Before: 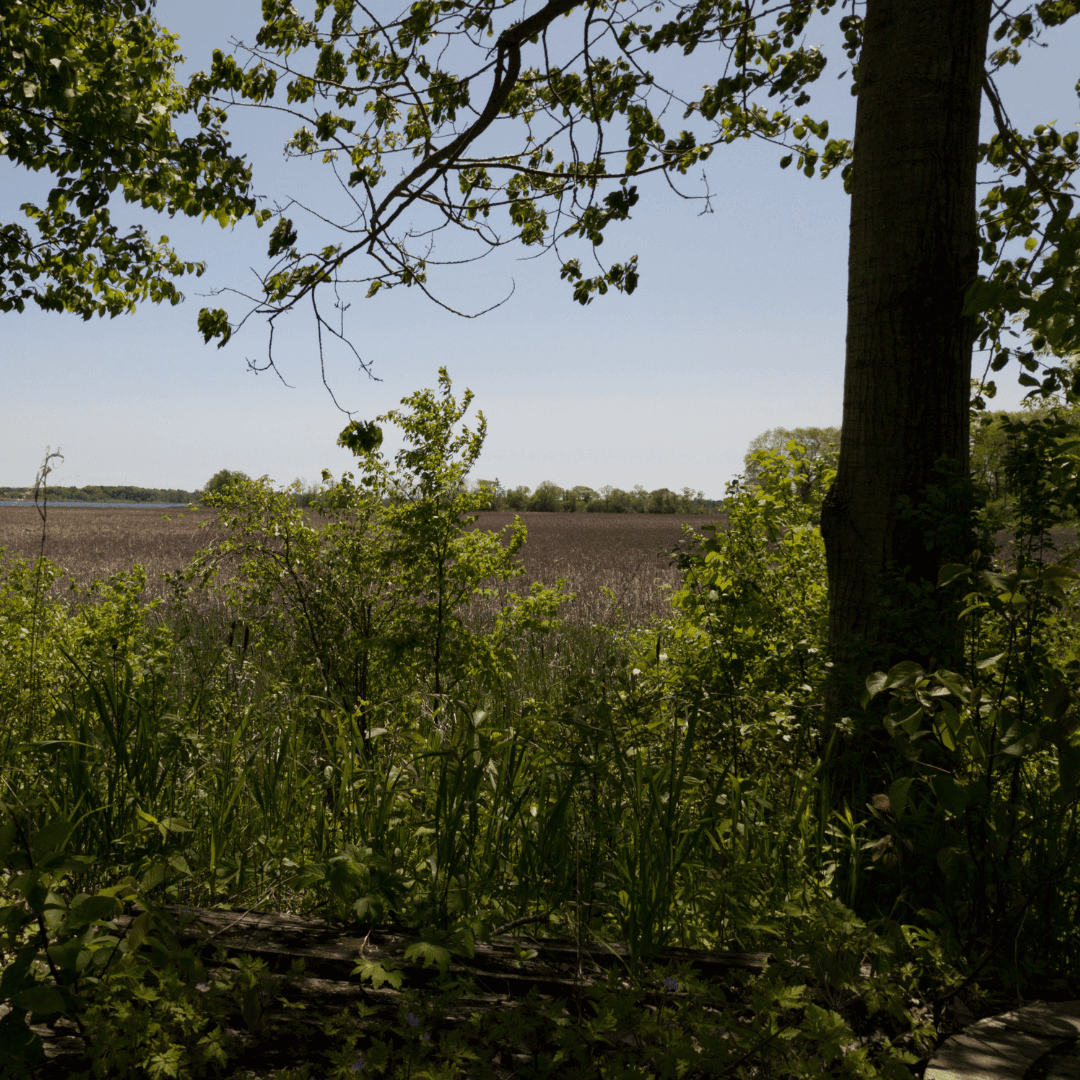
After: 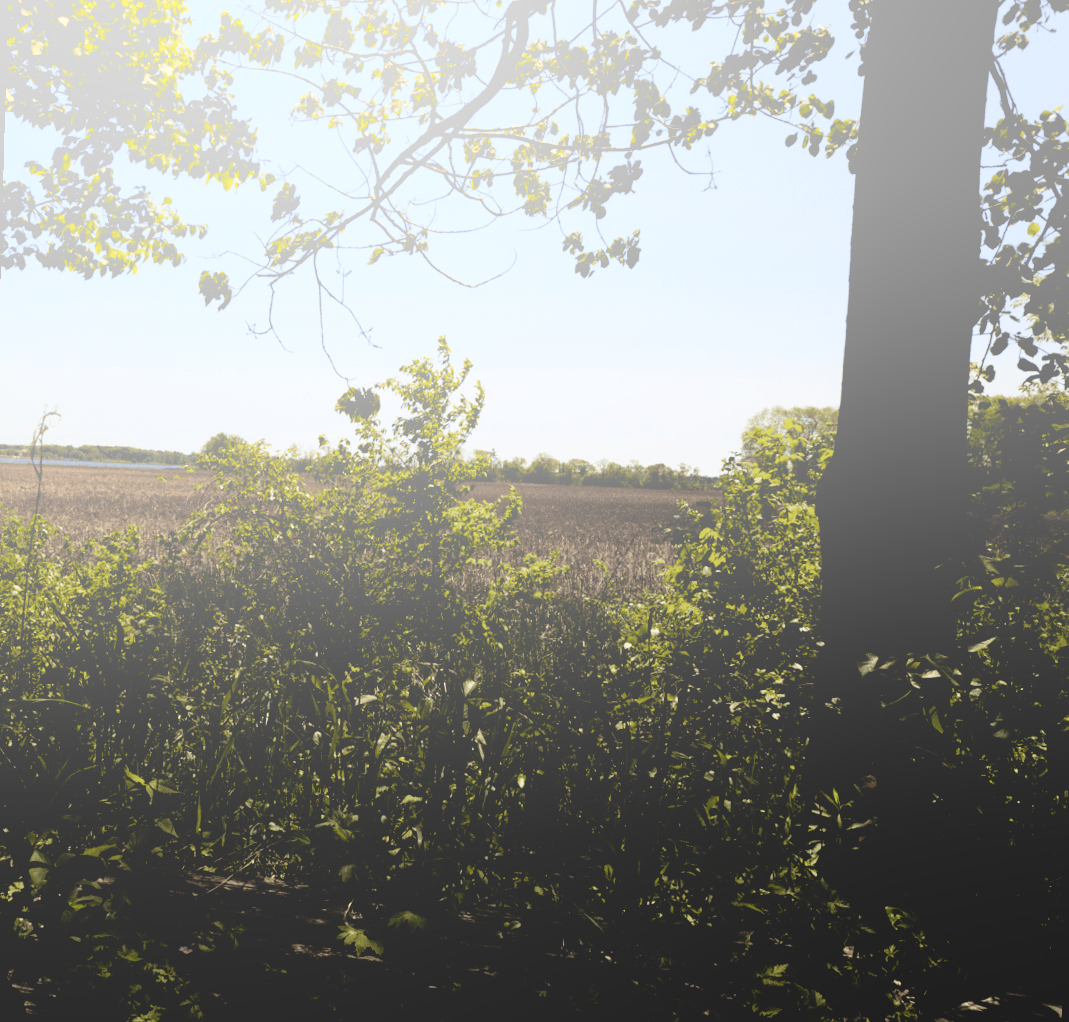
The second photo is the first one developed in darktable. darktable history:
bloom: size 70%, threshold 25%, strength 70%
filmic rgb: black relative exposure -3.75 EV, white relative exposure 2.4 EV, dynamic range scaling -50%, hardness 3.42, latitude 30%, contrast 1.8
rotate and perspective: rotation 1.57°, crop left 0.018, crop right 0.982, crop top 0.039, crop bottom 0.961
